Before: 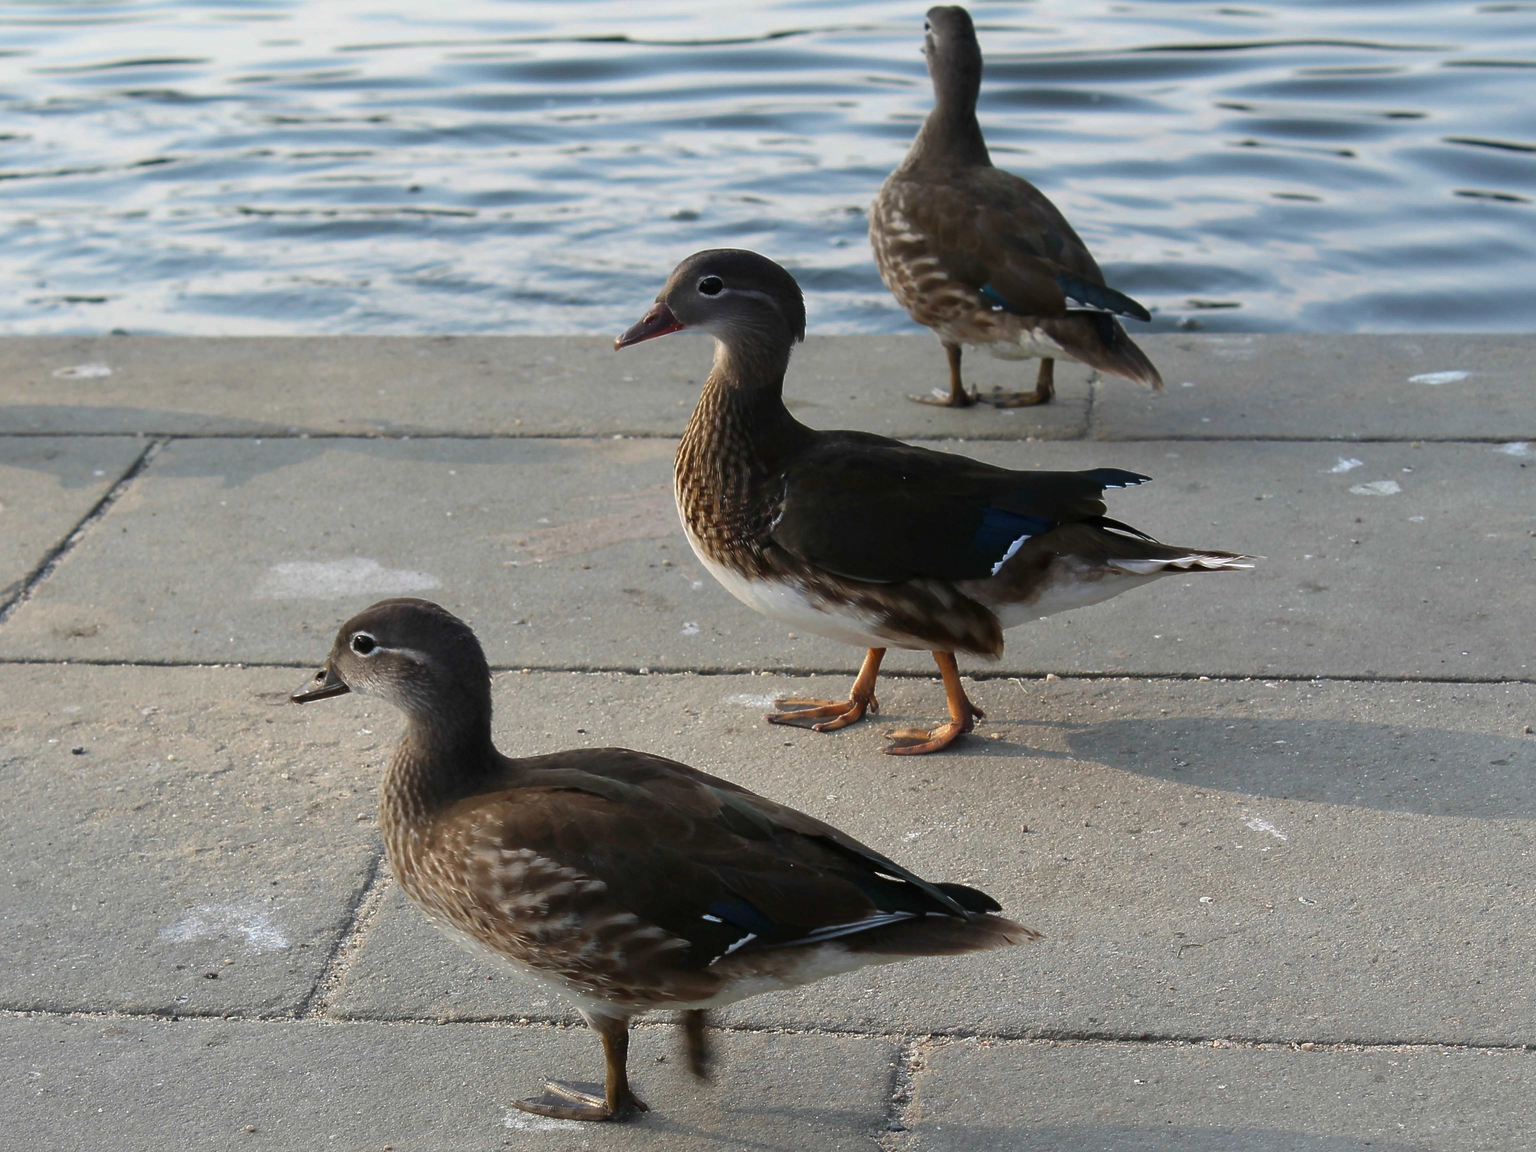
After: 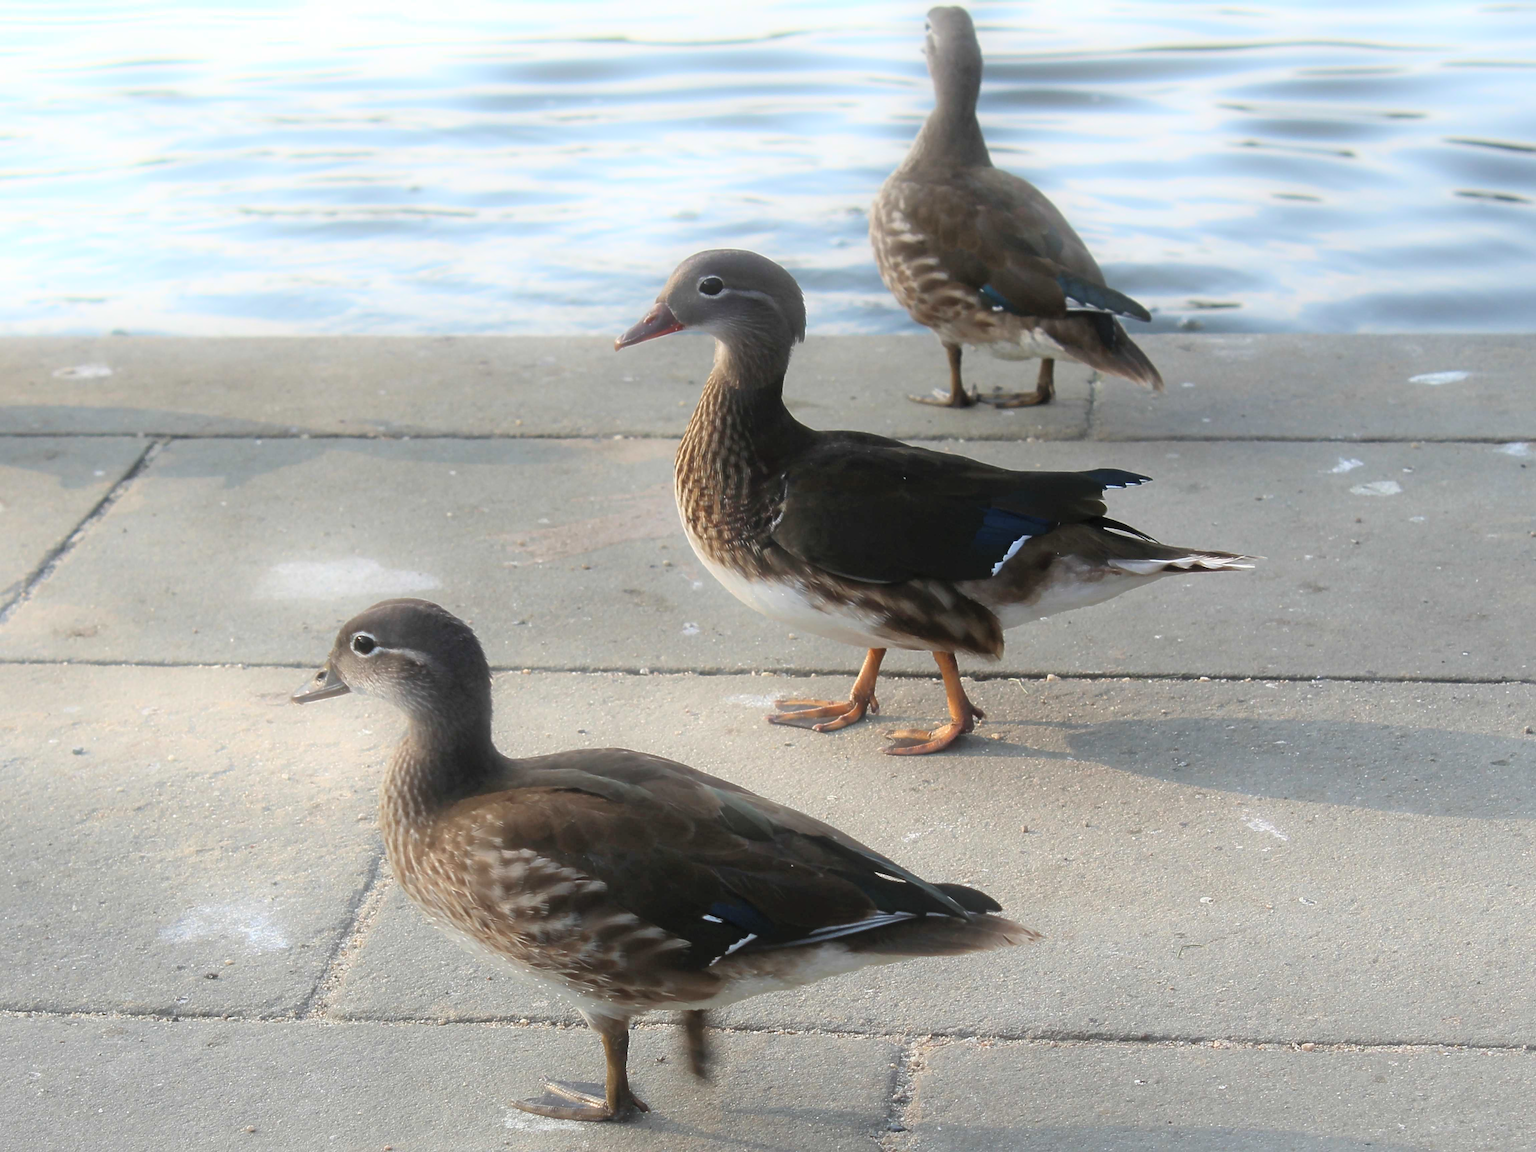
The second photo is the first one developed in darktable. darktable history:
bloom: threshold 82.5%, strength 16.25%
contrast brightness saturation: brightness 0.15
